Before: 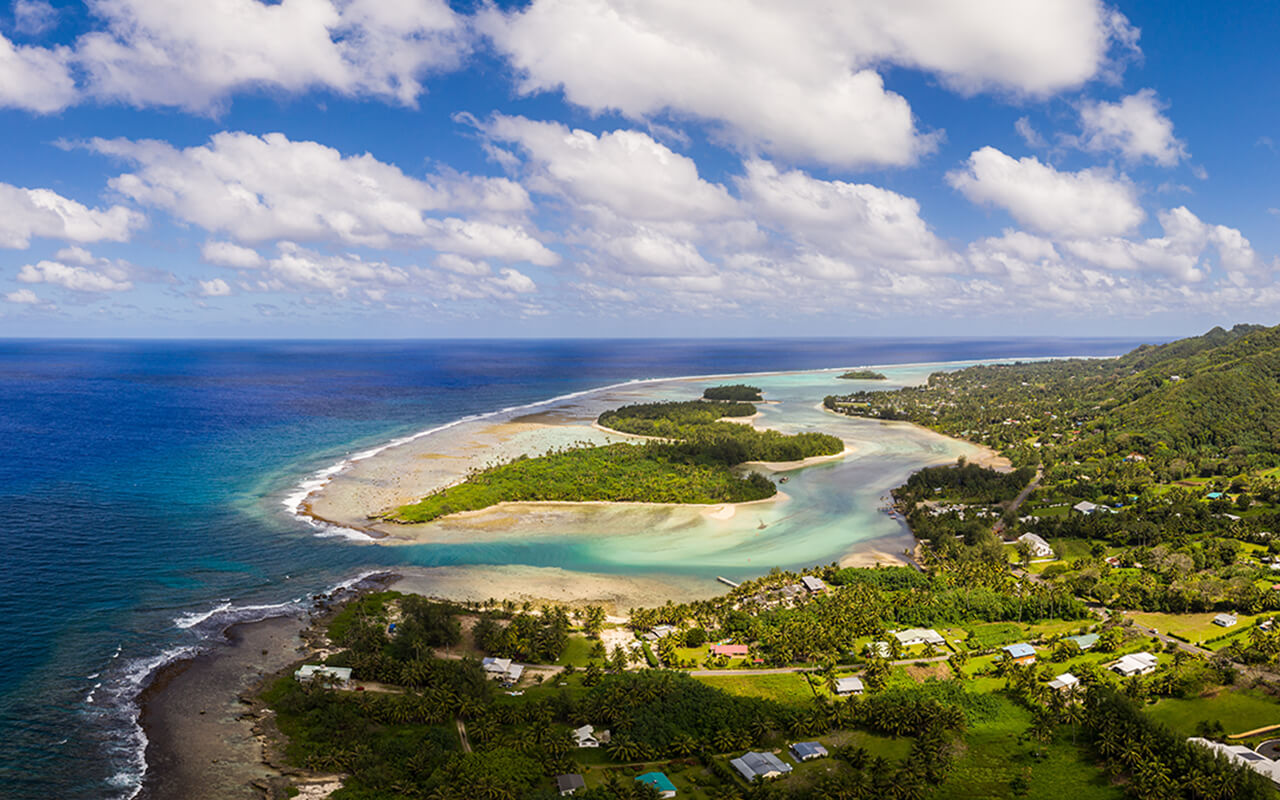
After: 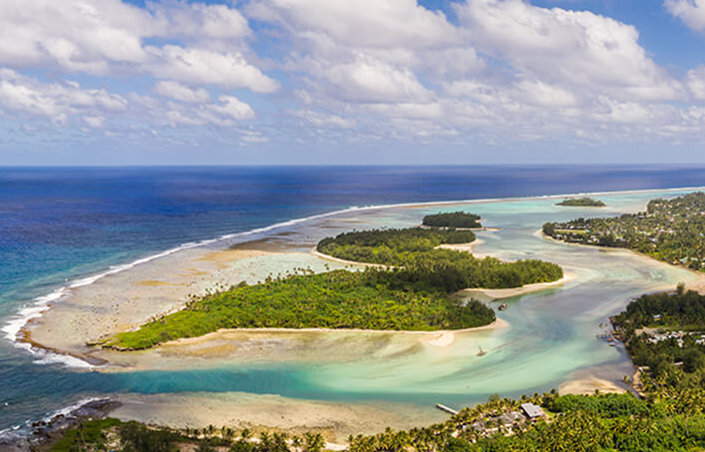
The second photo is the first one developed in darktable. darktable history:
crop and rotate: left 21.975%, top 21.724%, right 22.932%, bottom 21.663%
